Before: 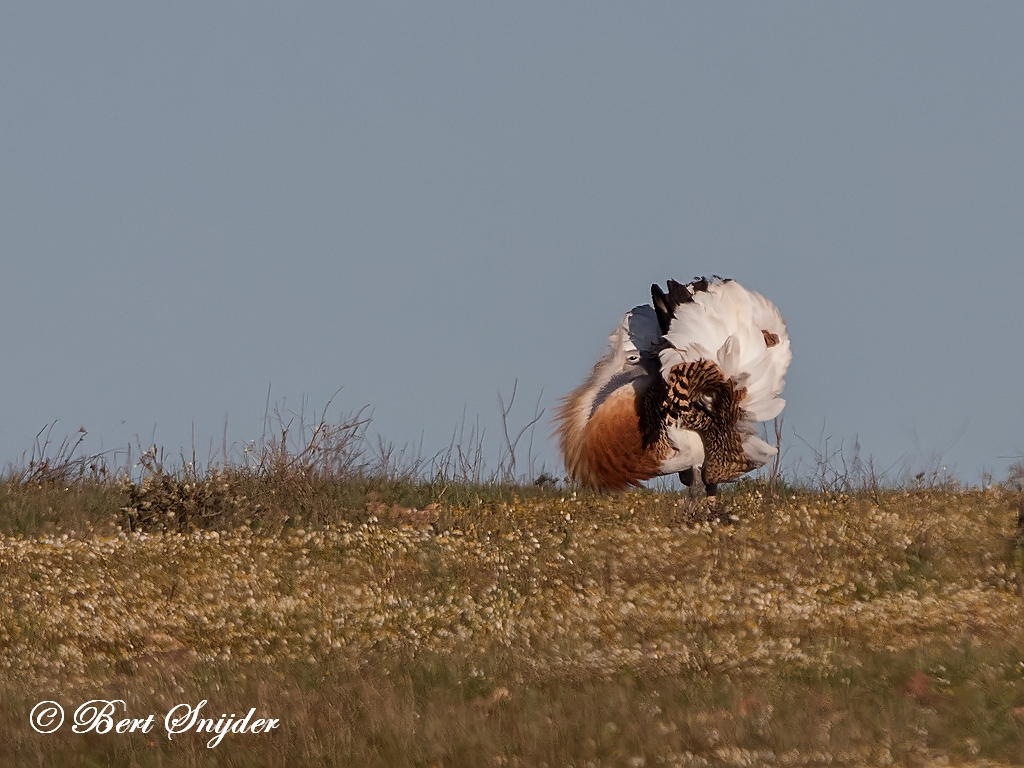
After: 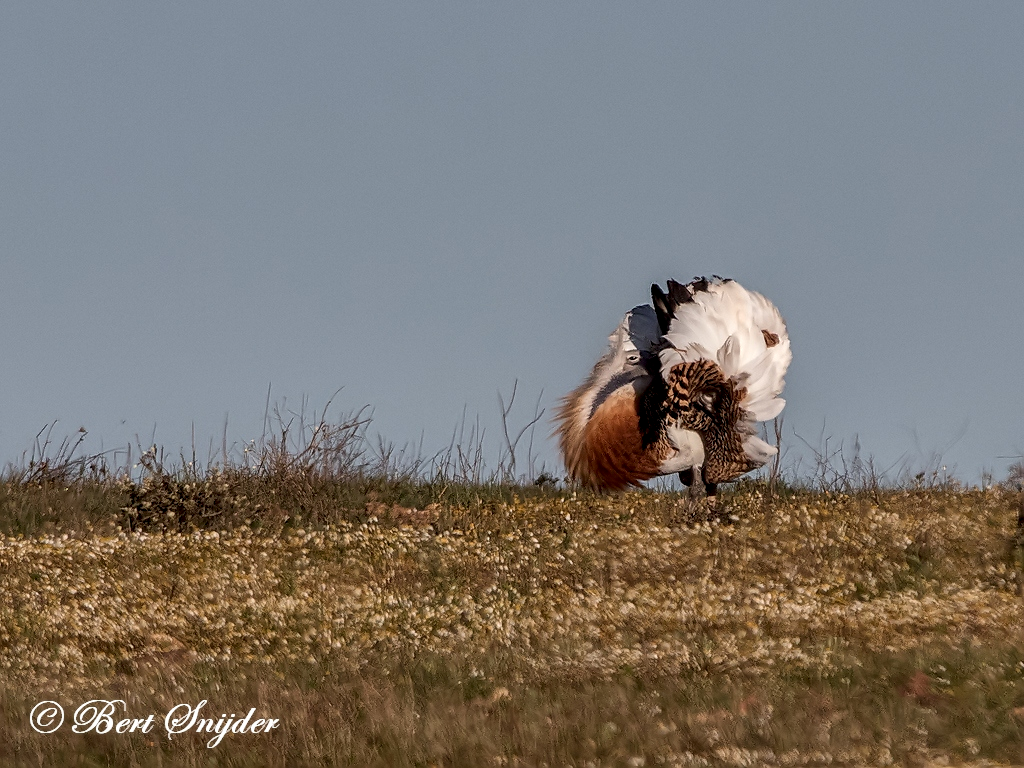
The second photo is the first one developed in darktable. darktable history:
shadows and highlights: soften with gaussian
local contrast: highlights 22%, detail 150%
